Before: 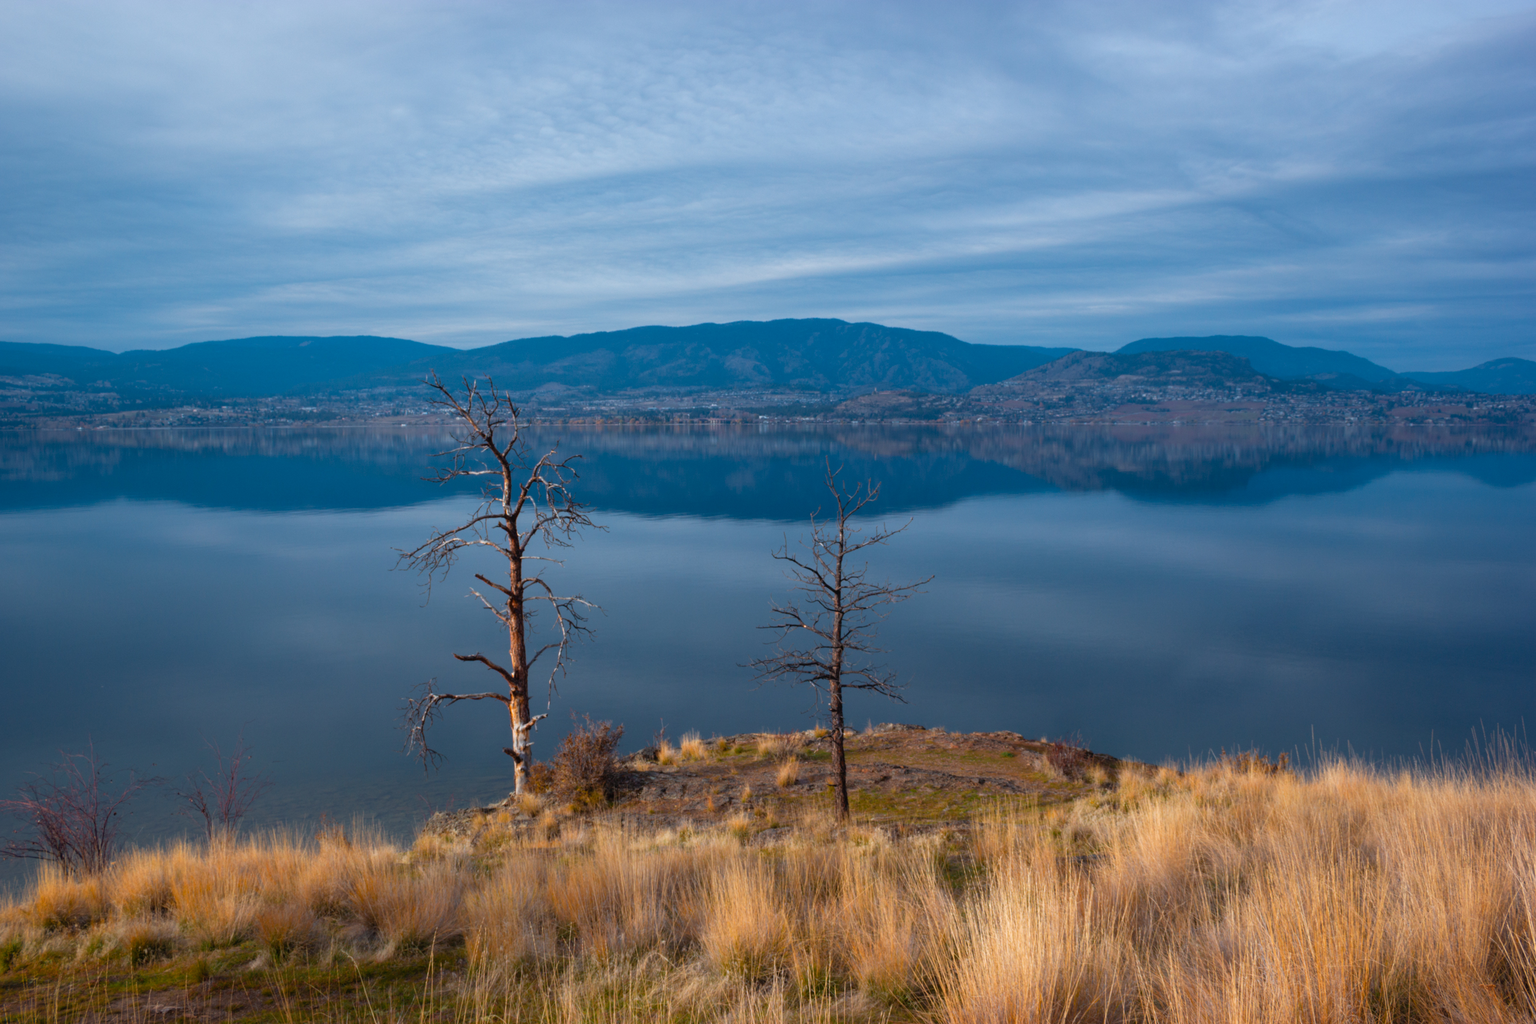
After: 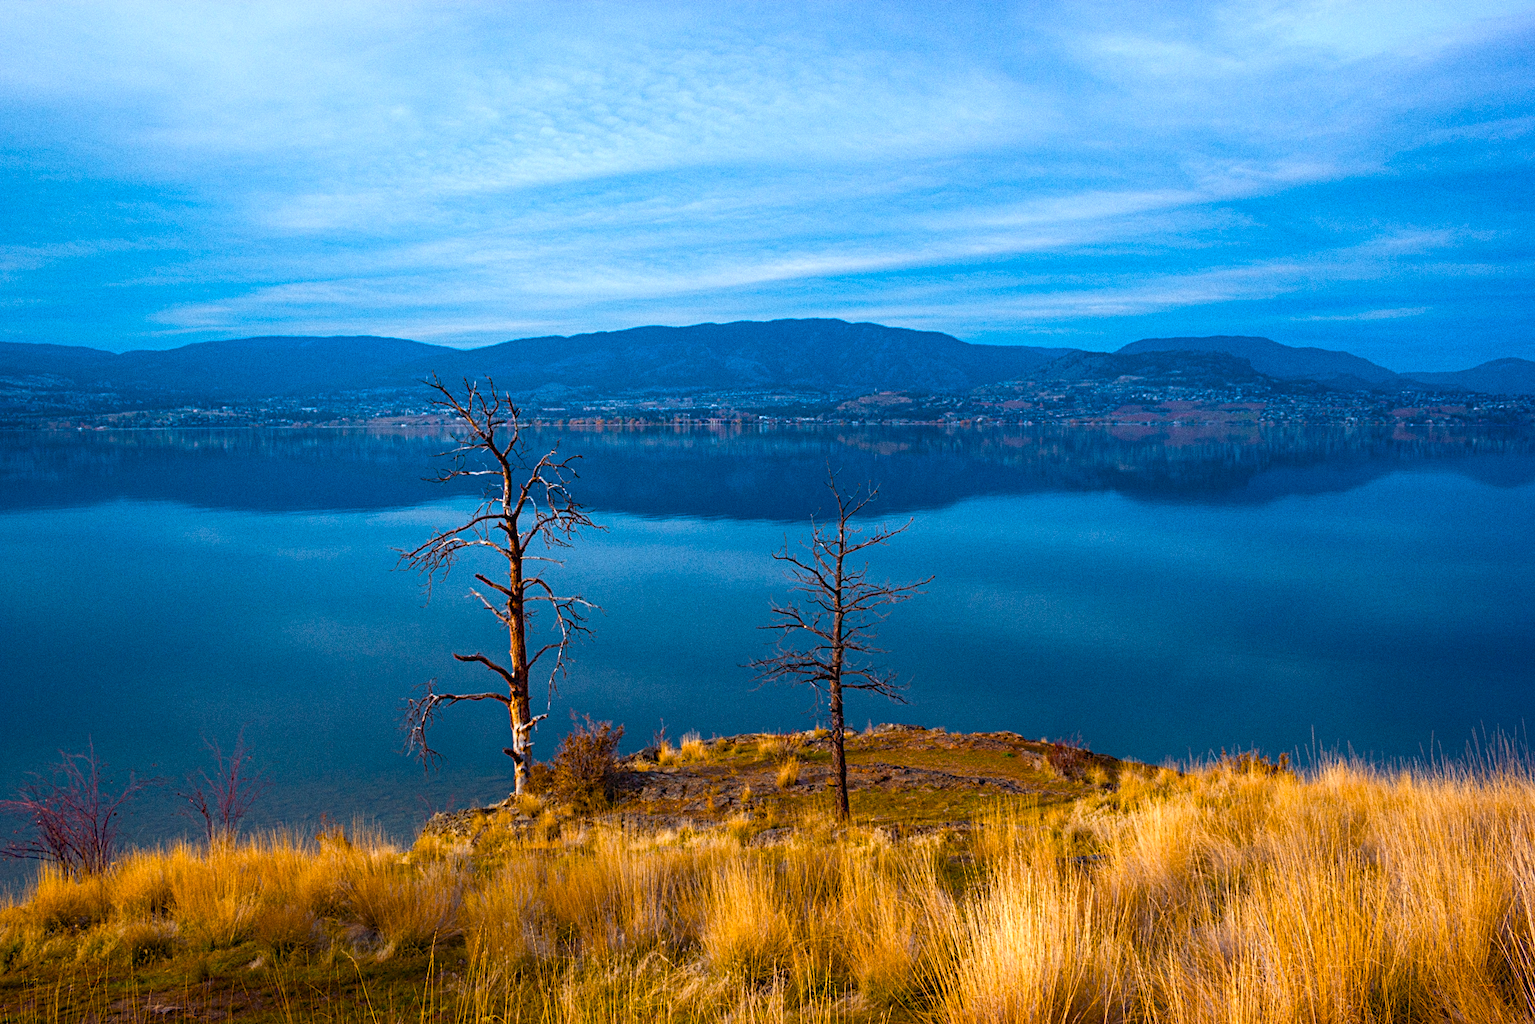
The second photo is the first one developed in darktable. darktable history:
contrast equalizer: y [[0.439, 0.44, 0.442, 0.457, 0.493, 0.498], [0.5 ×6], [0.5 ×6], [0 ×6], [0 ×6]], mix 0.59
diffuse or sharpen "sharpen demosaicing: AA filter": edge sensitivity 1, 1st order anisotropy 100%, 2nd order anisotropy 100%, 3rd order anisotropy 100%, 4th order anisotropy 100%, 1st order speed -25%, 2nd order speed -25%, 3rd order speed -25%, 4th order speed -25%
diffuse or sharpen "diffusion": radius span 77, 1st order speed 50%, 2nd order speed 50%, 3rd order speed 50%, 4th order speed 50% | blend: blend mode normal, opacity 25%; mask: uniform (no mask)
grain "silver grain": coarseness 0.09 ISO, strength 40%
color equalizer "oranges": saturation › yellow 1.16, hue › yellow -16.58, brightness › yellow 1.15, node placement -13°
color equalizer "blues": saturation › blue 1.15, hue › blue -12.68, brightness › blue 0.872, node placement 6°
color balance rgb: global offset › luminance -0.37%, perceptual saturation grading › highlights -17.77%, perceptual saturation grading › mid-tones 33.1%, perceptual saturation grading › shadows 50.52%, perceptual brilliance grading › highlights 20%, perceptual brilliance grading › mid-tones 20%, perceptual brilliance grading › shadows -20%, global vibrance 50%
